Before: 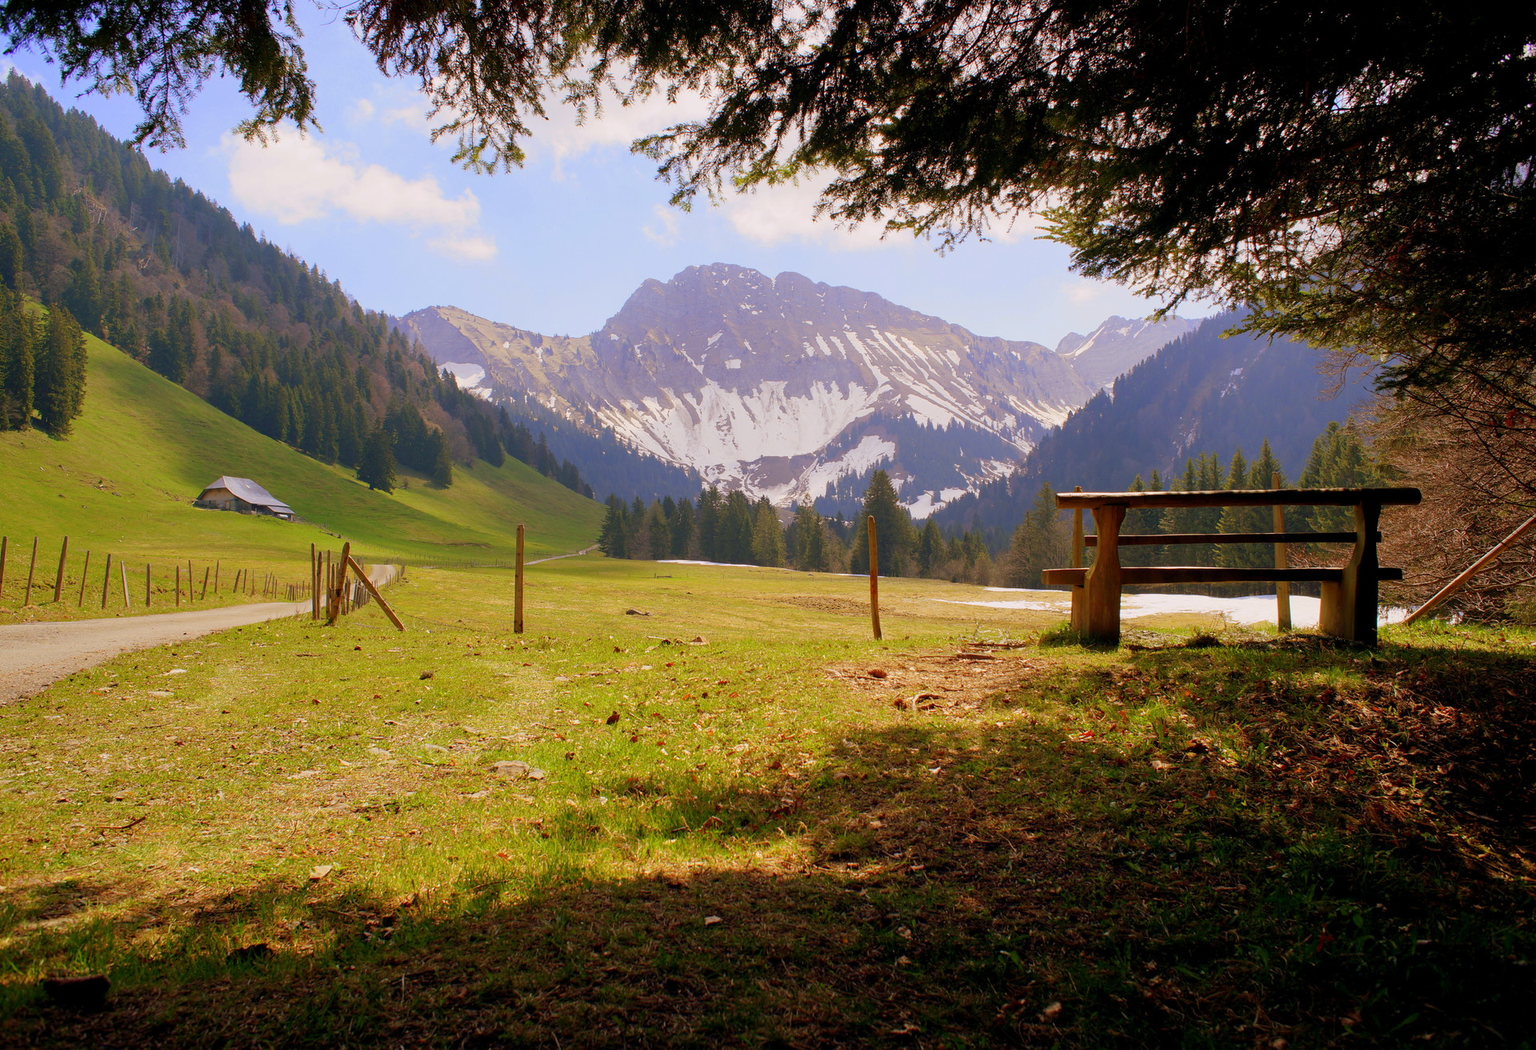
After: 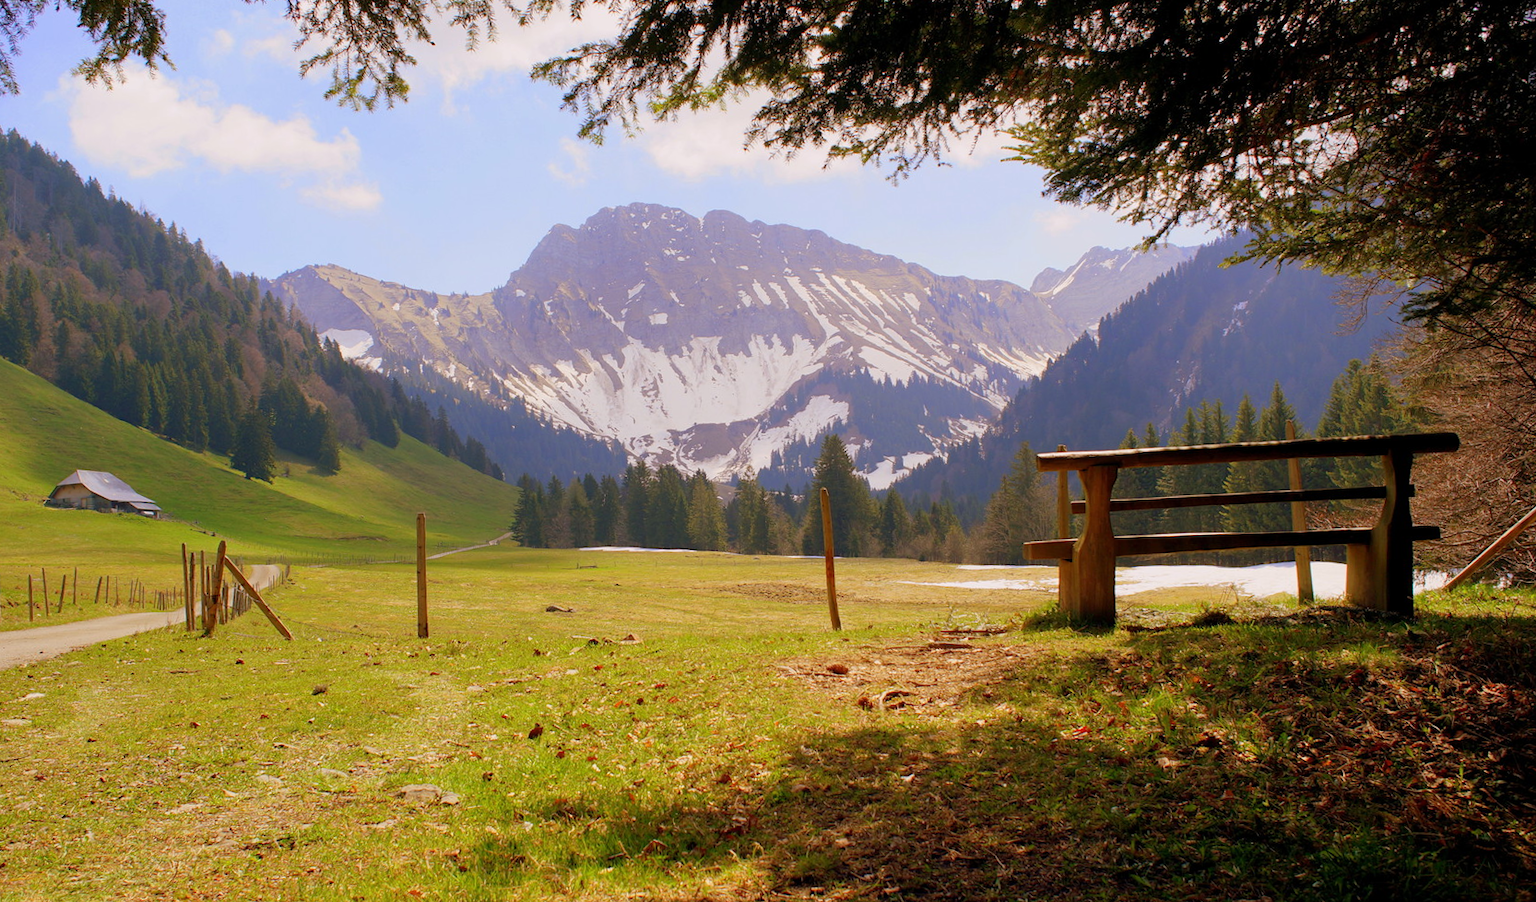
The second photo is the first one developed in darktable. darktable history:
rotate and perspective: rotation -2.12°, lens shift (vertical) 0.009, lens shift (horizontal) -0.008, automatic cropping original format, crop left 0.036, crop right 0.964, crop top 0.05, crop bottom 0.959
crop: left 8.155%, top 6.611%, bottom 15.385%
